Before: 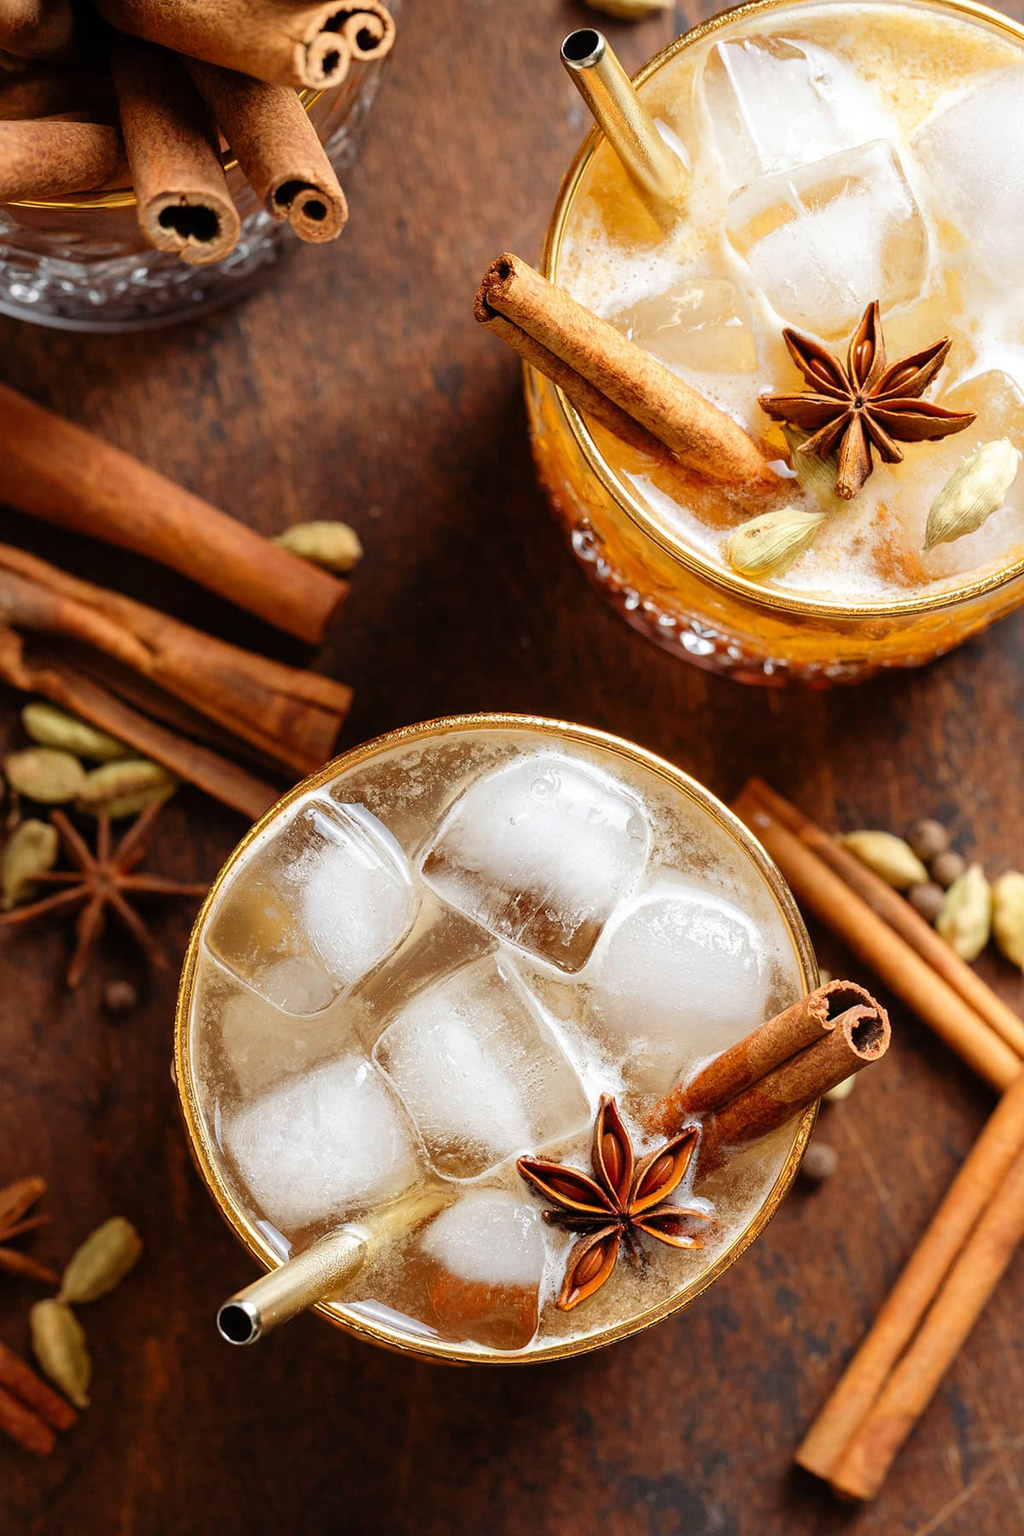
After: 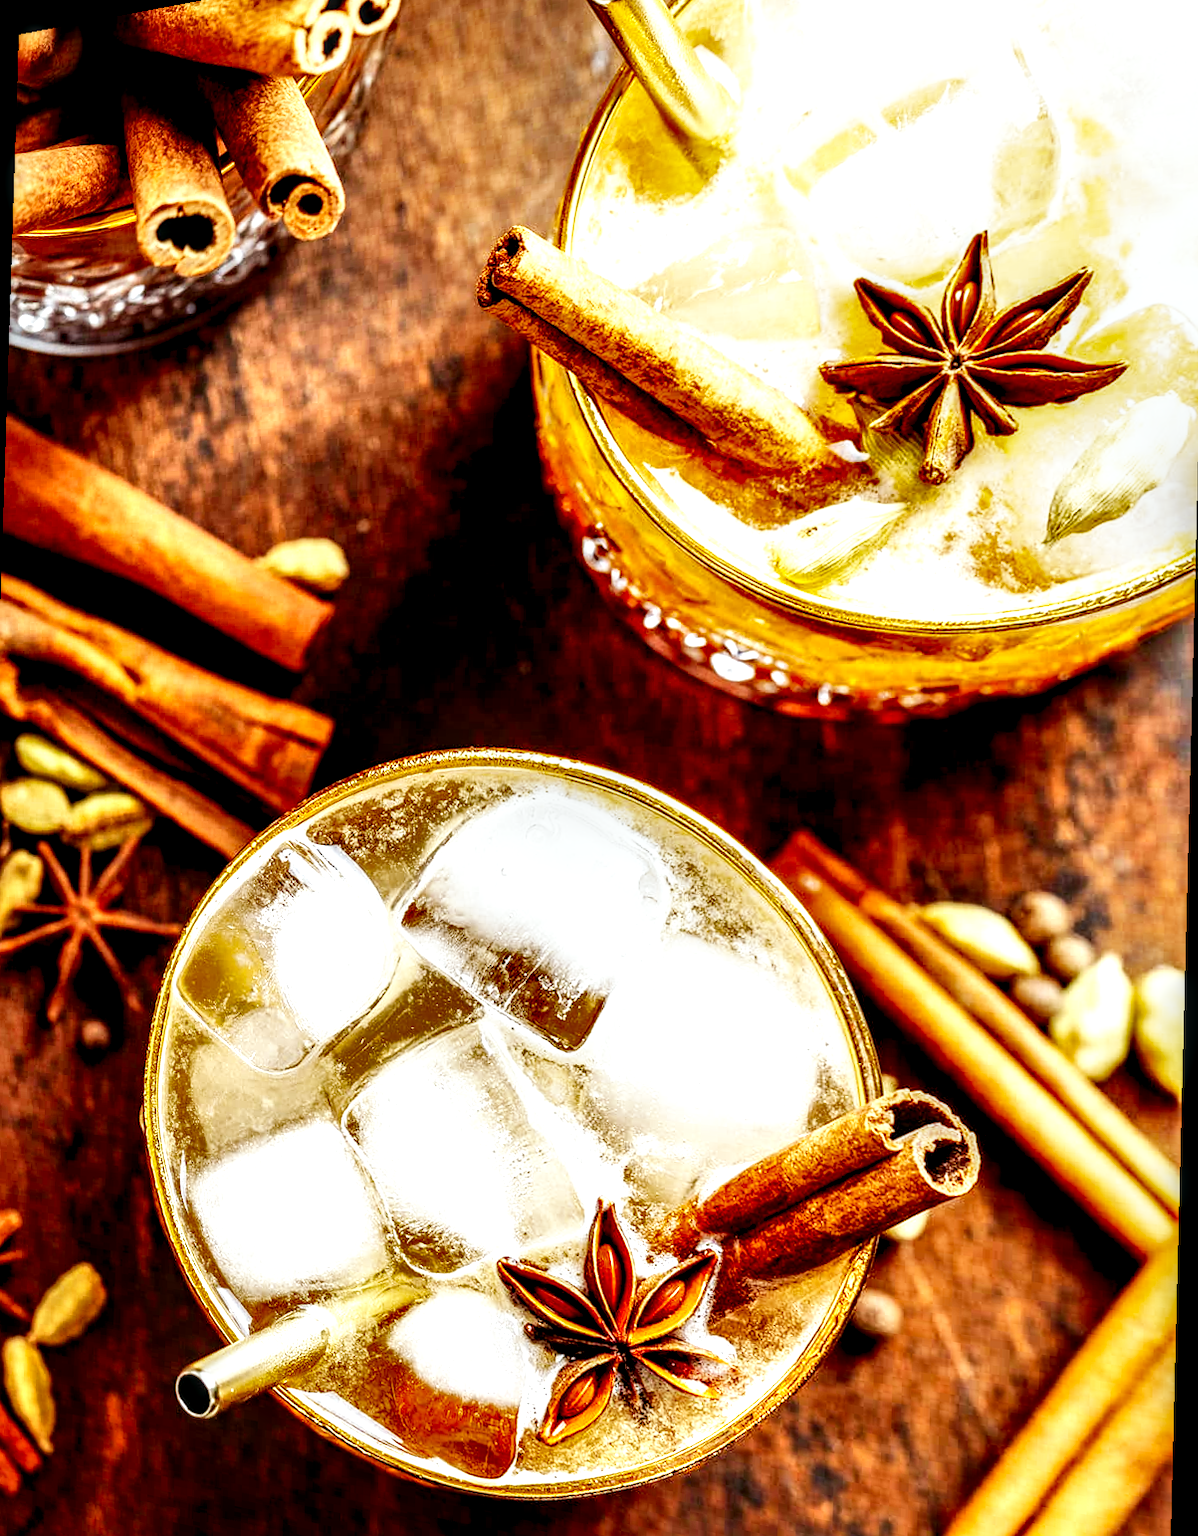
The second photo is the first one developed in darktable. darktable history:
rotate and perspective: rotation 1.69°, lens shift (vertical) -0.023, lens shift (horizontal) -0.291, crop left 0.025, crop right 0.988, crop top 0.092, crop bottom 0.842
shadows and highlights: on, module defaults
tone curve: curves: ch0 [(0, 0) (0.227, 0.17) (0.766, 0.774) (1, 1)]; ch1 [(0, 0) (0.114, 0.127) (0.437, 0.452) (0.498, 0.495) (0.579, 0.576) (1, 1)]; ch2 [(0, 0) (0.233, 0.259) (0.493, 0.492) (0.568, 0.579) (1, 1)], color space Lab, independent channels, preserve colors none
local contrast: highlights 20%, detail 197%
base curve: curves: ch0 [(0, 0) (0.007, 0.004) (0.027, 0.03) (0.046, 0.07) (0.207, 0.54) (0.442, 0.872) (0.673, 0.972) (1, 1)], preserve colors none
